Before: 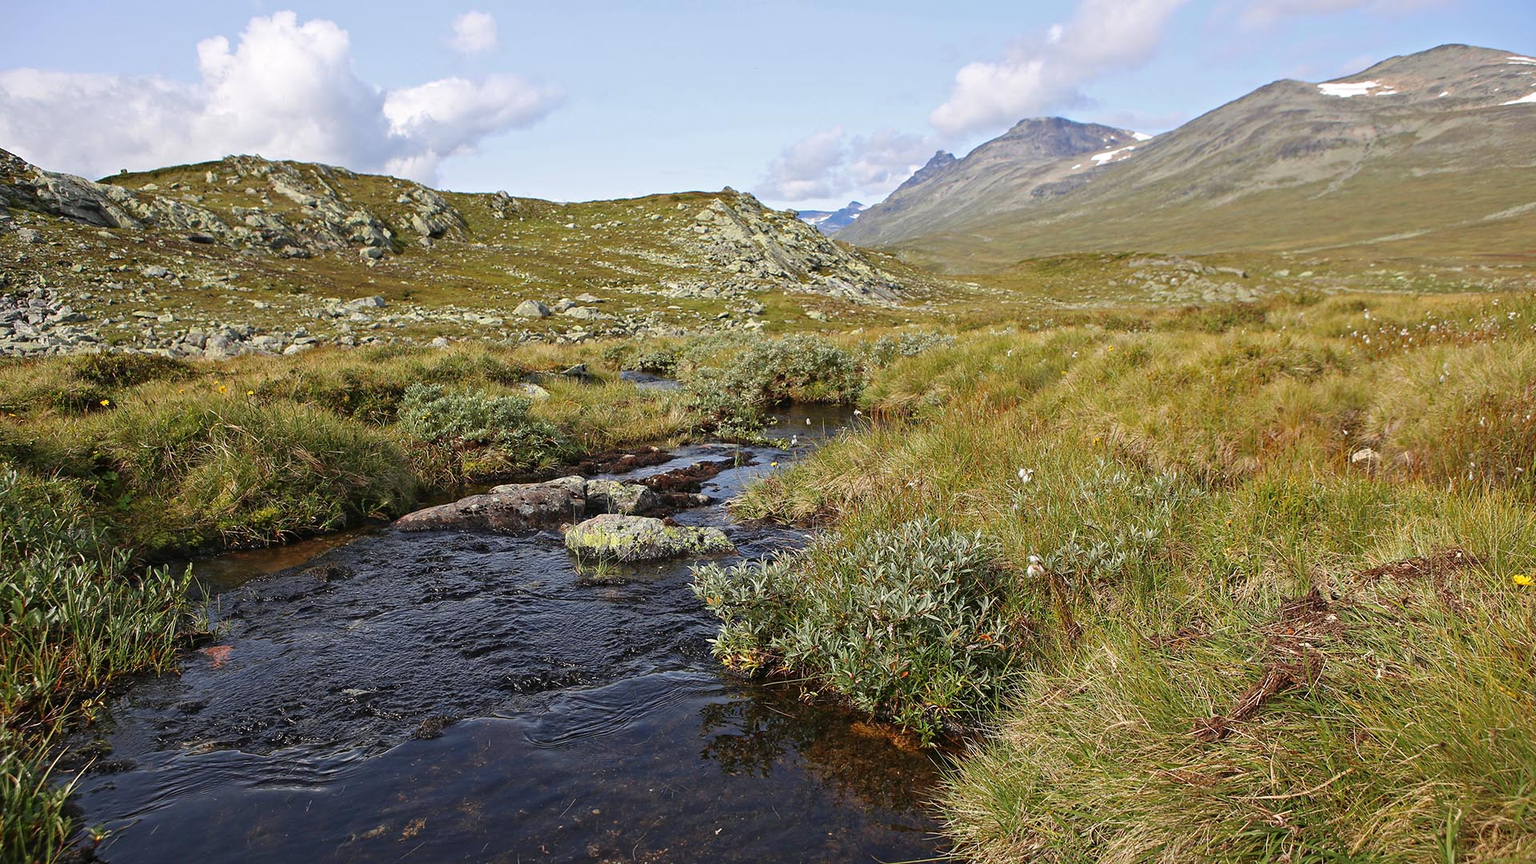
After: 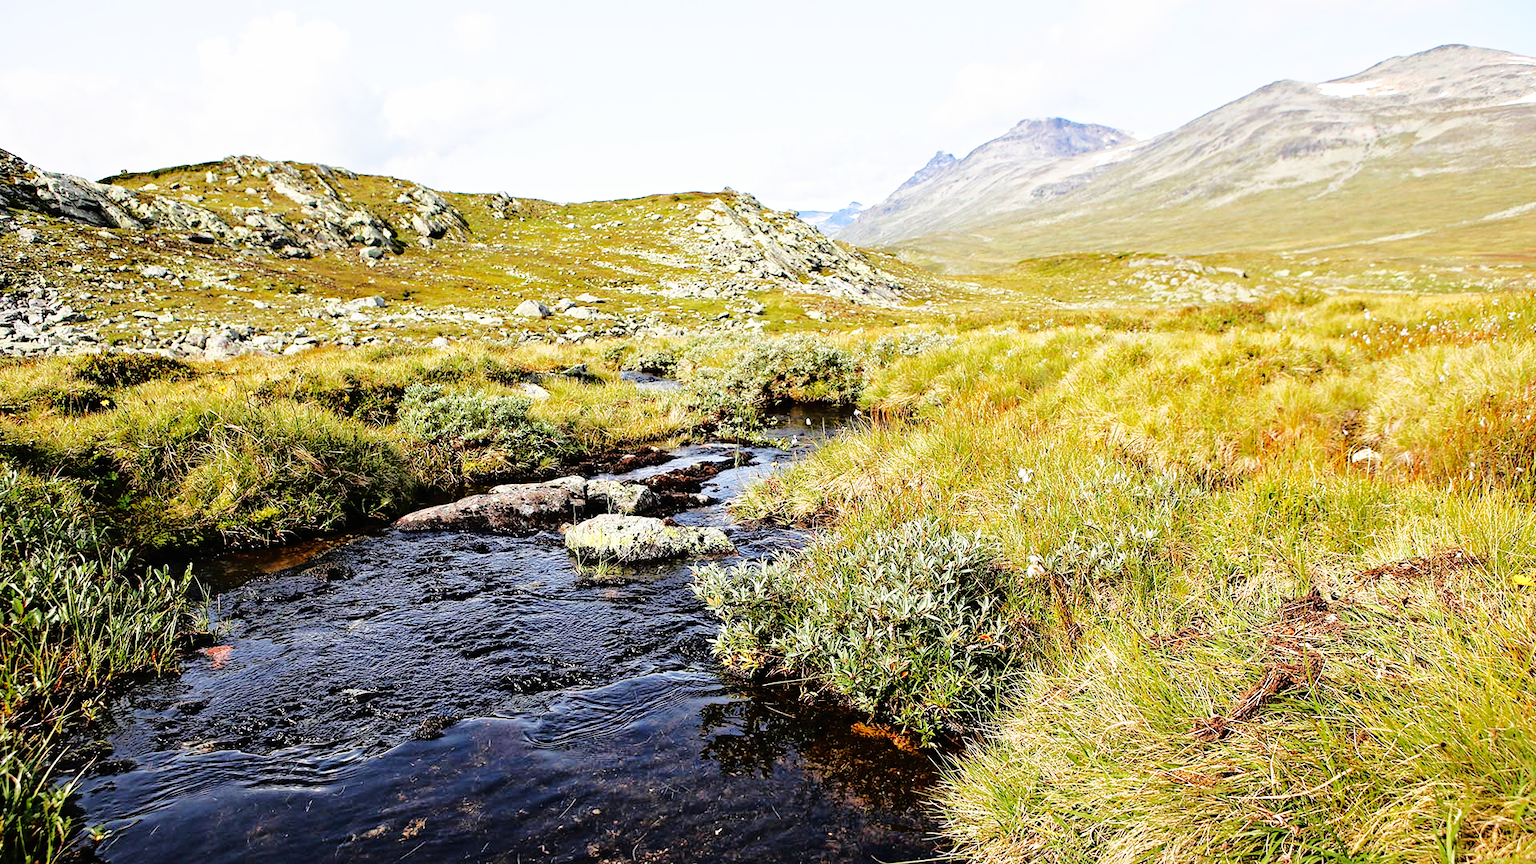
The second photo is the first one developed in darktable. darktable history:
base curve: curves: ch0 [(0, 0) (0.007, 0.004) (0.027, 0.03) (0.046, 0.07) (0.207, 0.54) (0.442, 0.872) (0.673, 0.972) (1, 1)], preserve colors none
tone equalizer: -8 EV -1.8 EV, -7 EV -1.18 EV, -6 EV -1.63 EV, edges refinement/feathering 500, mask exposure compensation -1.57 EV, preserve details no
